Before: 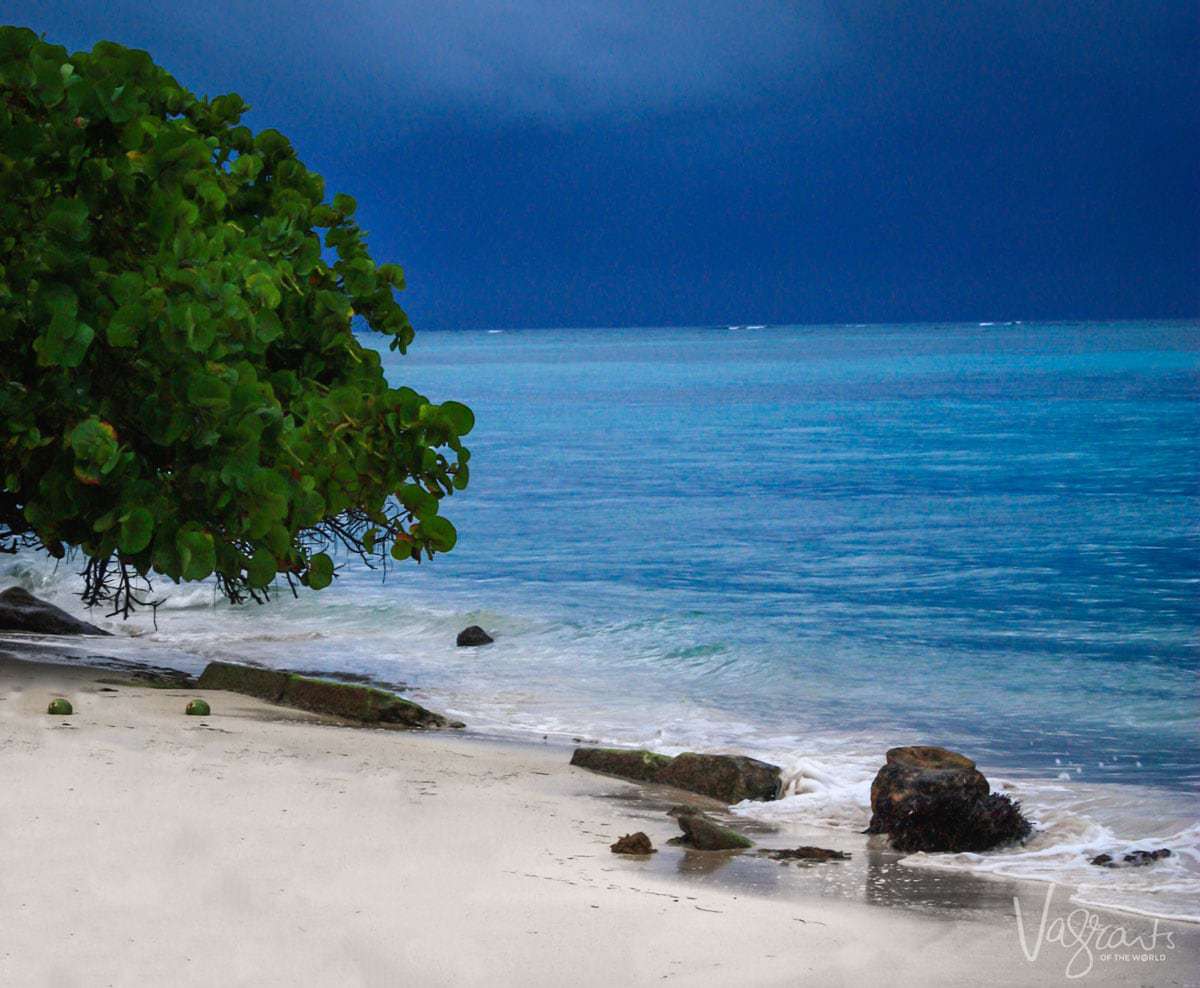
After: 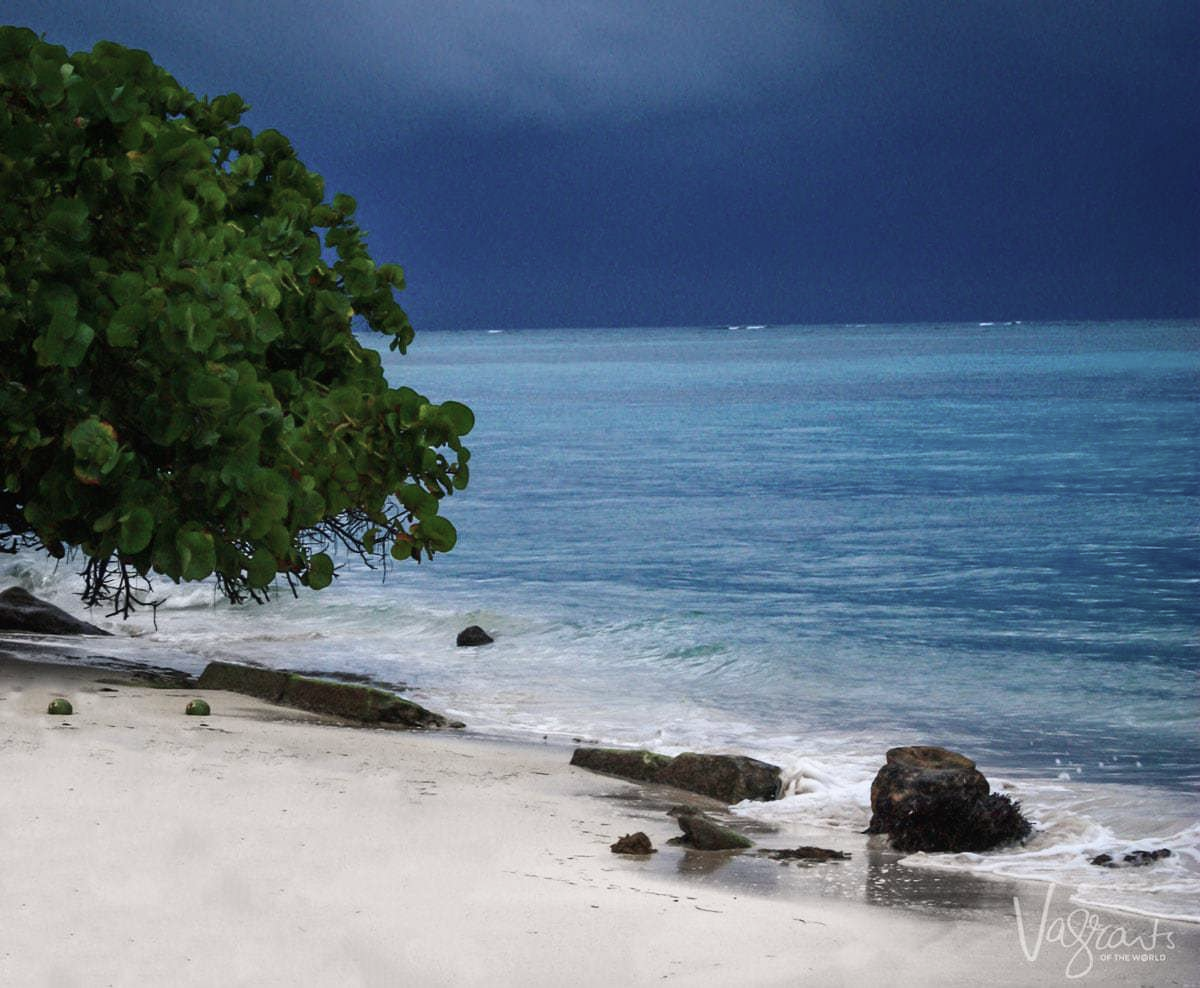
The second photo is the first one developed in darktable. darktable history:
contrast brightness saturation: contrast 0.102, saturation -0.303
